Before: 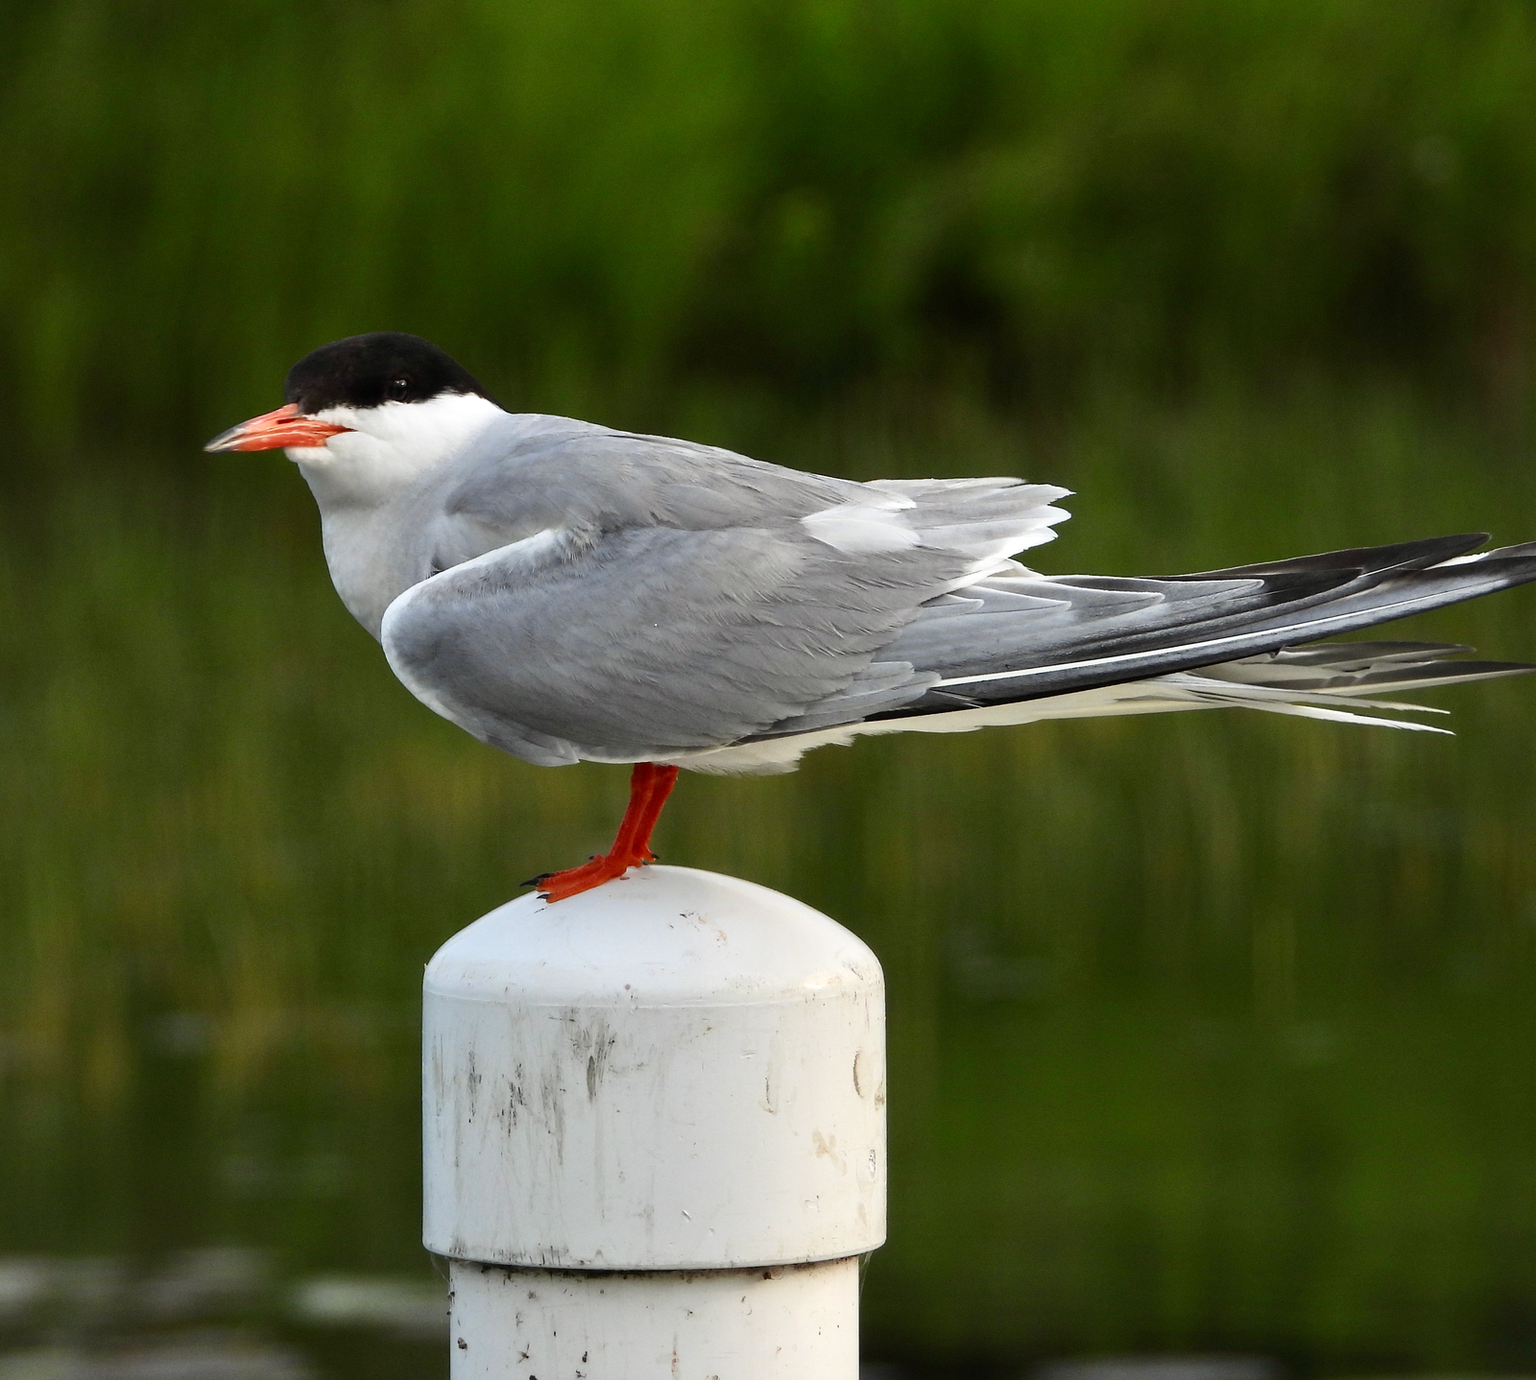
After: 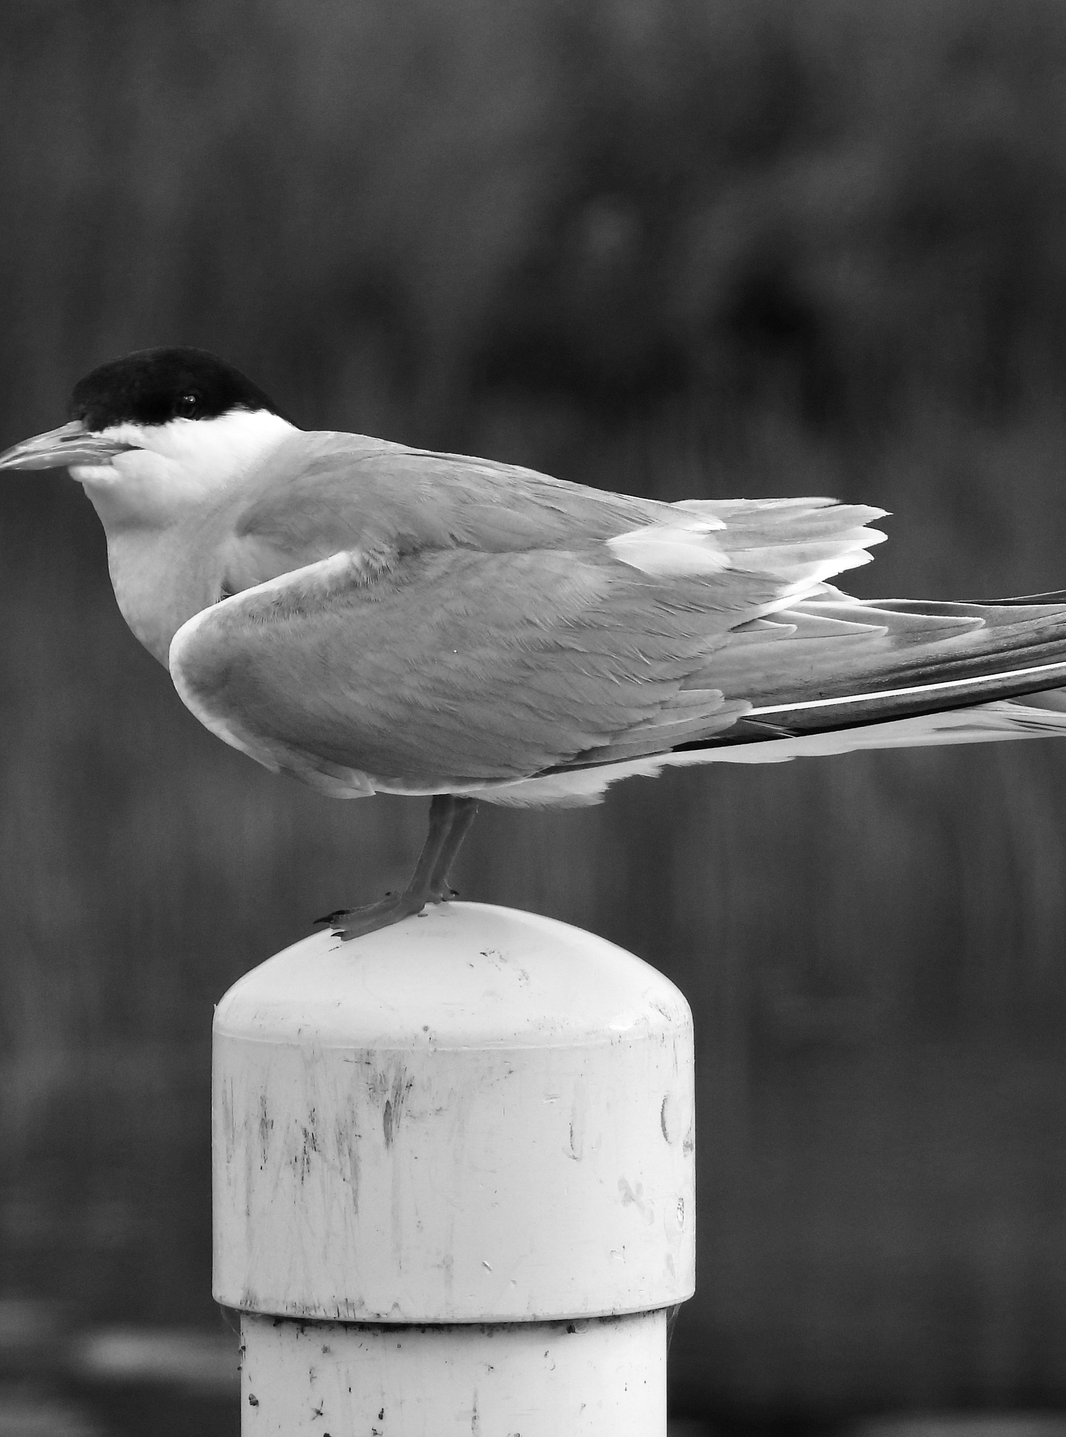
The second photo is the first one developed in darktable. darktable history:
crop and rotate: left 14.292%, right 19.041%
monochrome: a 32, b 64, size 2.3, highlights 1
